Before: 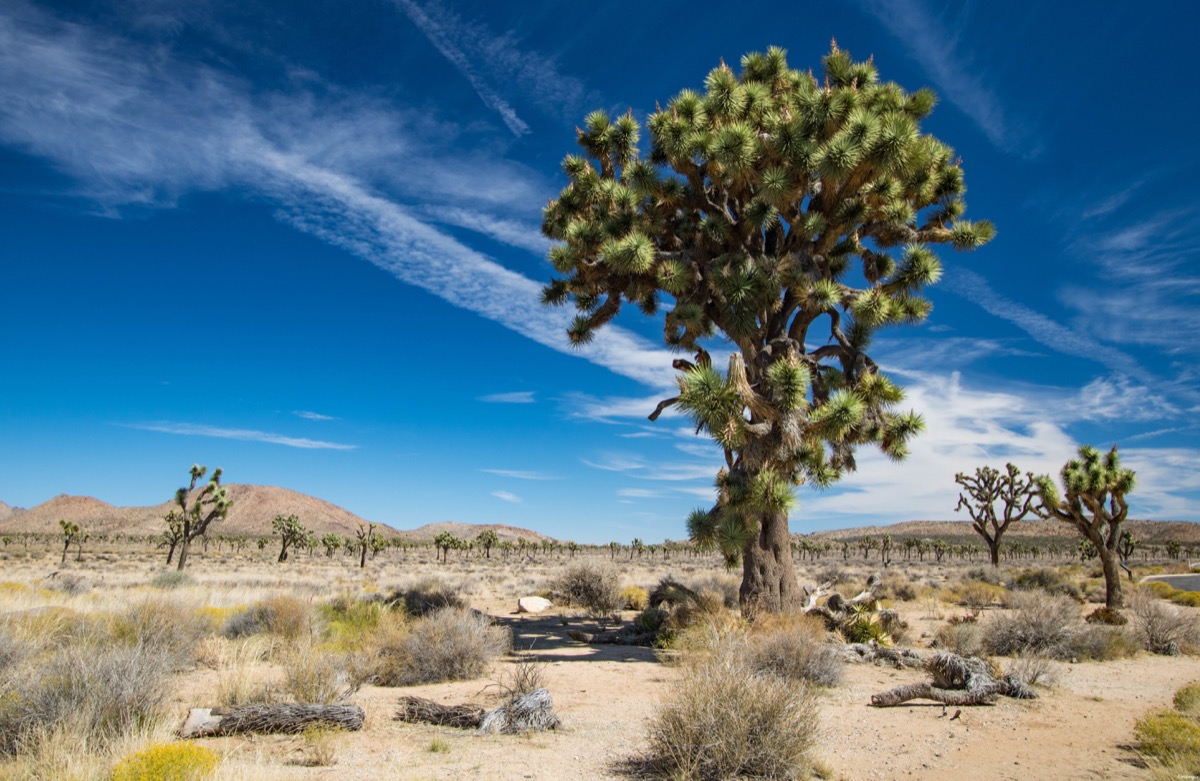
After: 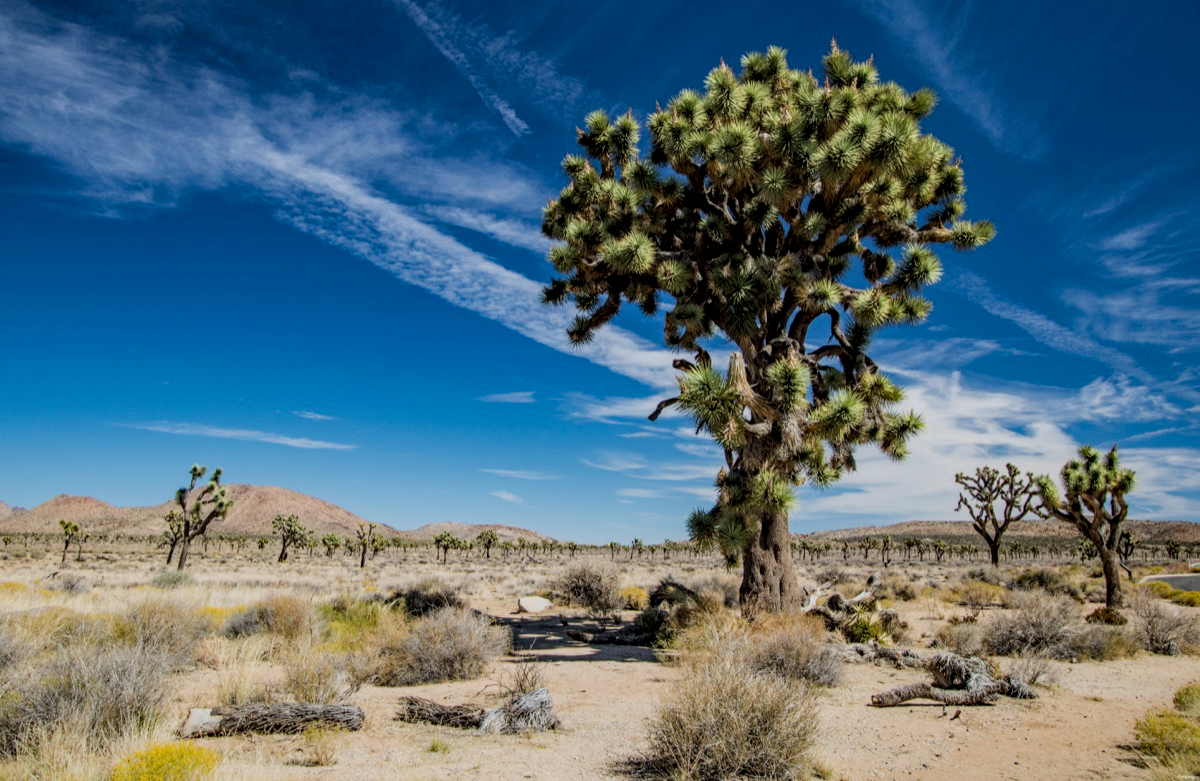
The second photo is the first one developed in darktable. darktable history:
haze removal: compatibility mode true, adaptive false
filmic rgb: black relative exposure -8.36 EV, white relative exposure 4.68 EV, threshold 2.97 EV, structure ↔ texture 99.7%, hardness 3.84, enable highlight reconstruction true
local contrast: detail 130%
